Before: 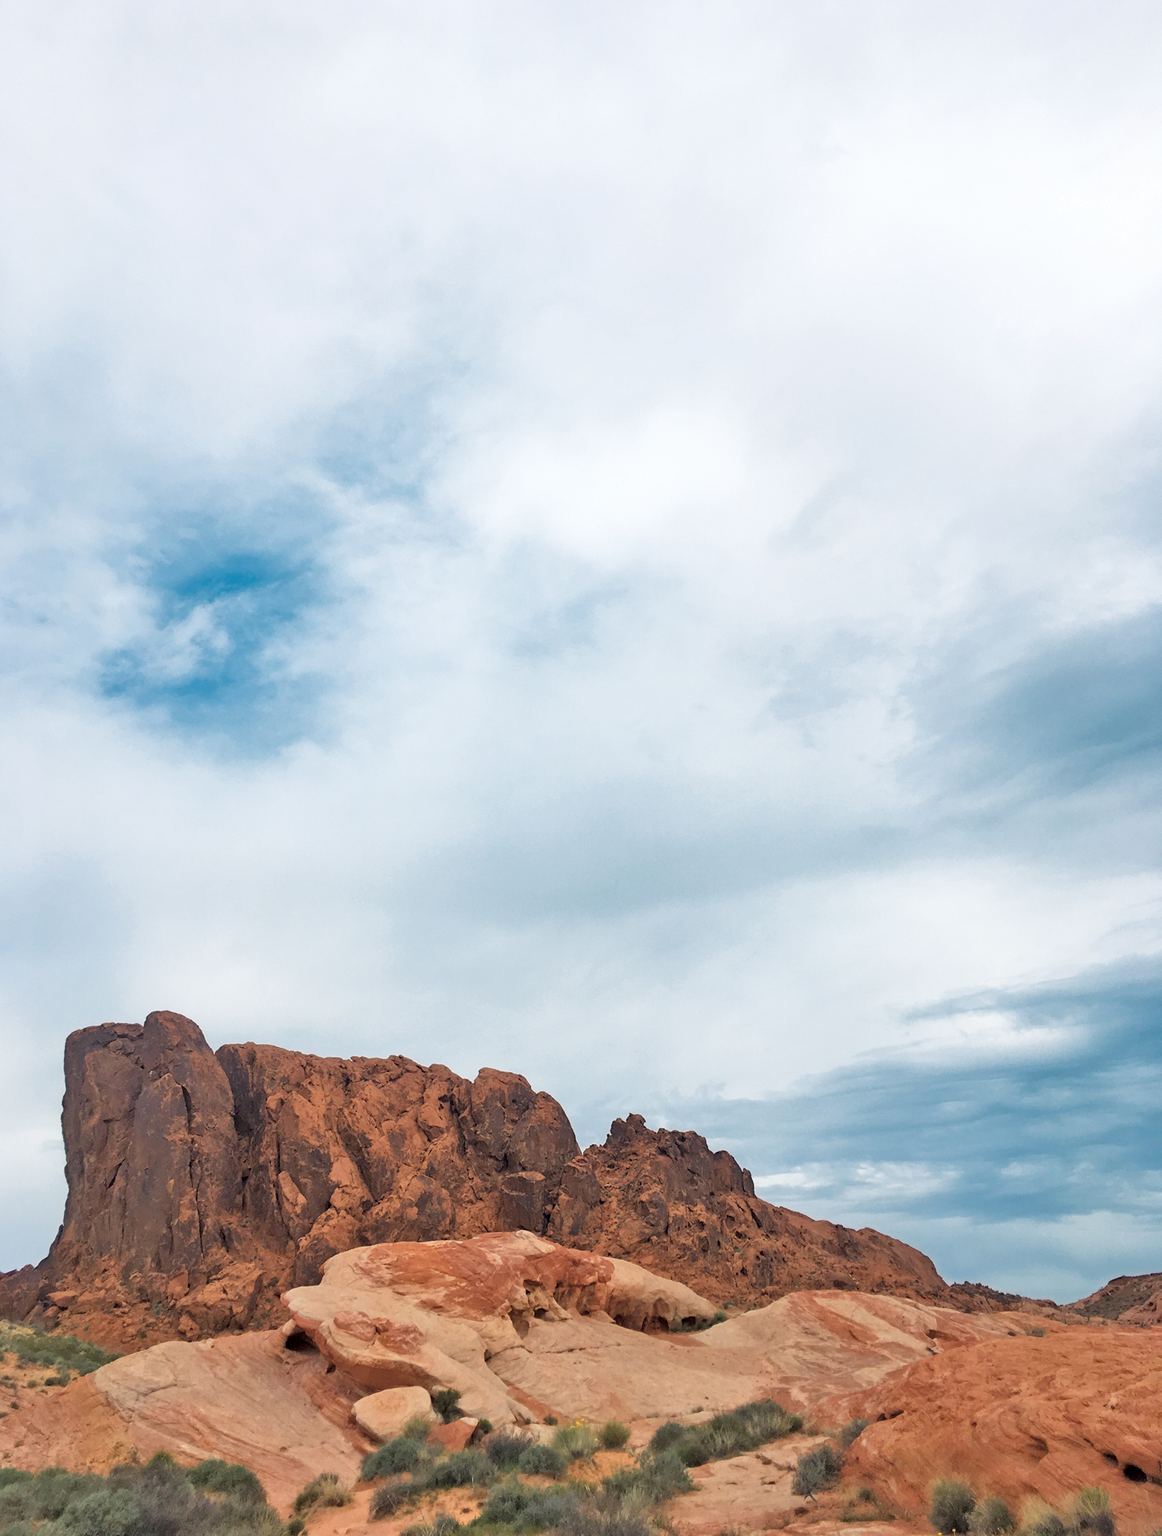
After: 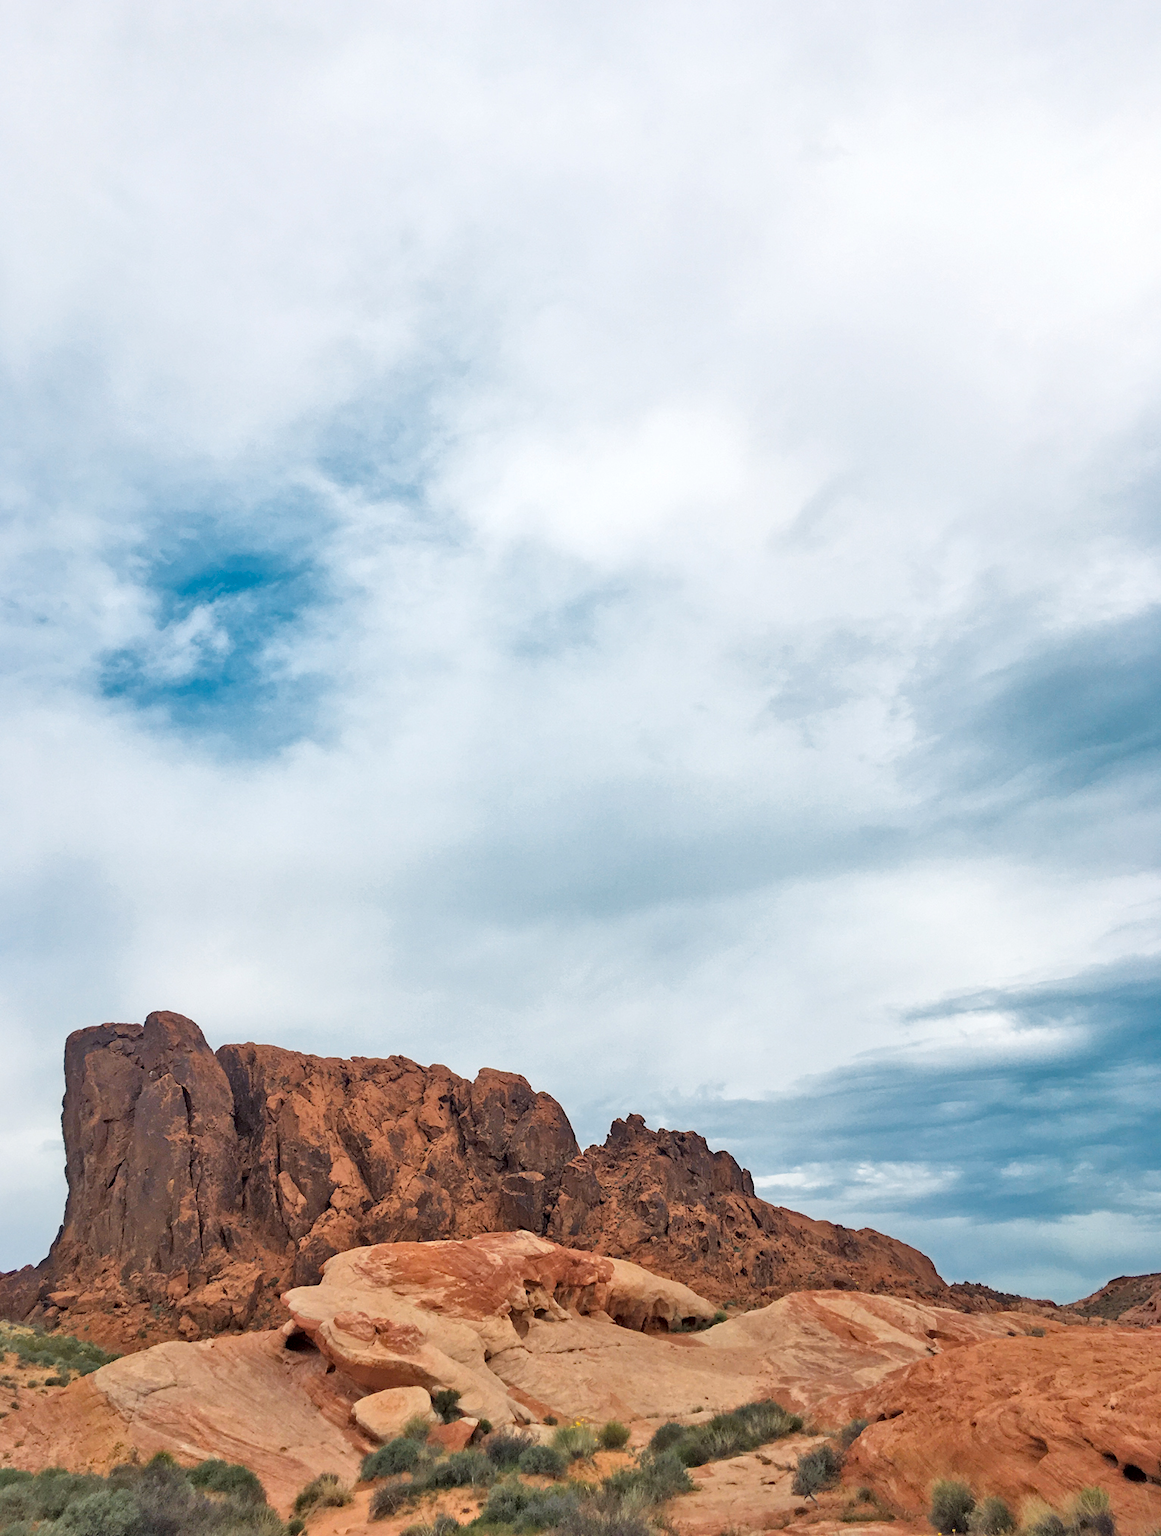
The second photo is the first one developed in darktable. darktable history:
local contrast: mode bilateral grid, contrast 20, coarseness 50, detail 120%, midtone range 0.2
haze removal: compatibility mode true, adaptive false
